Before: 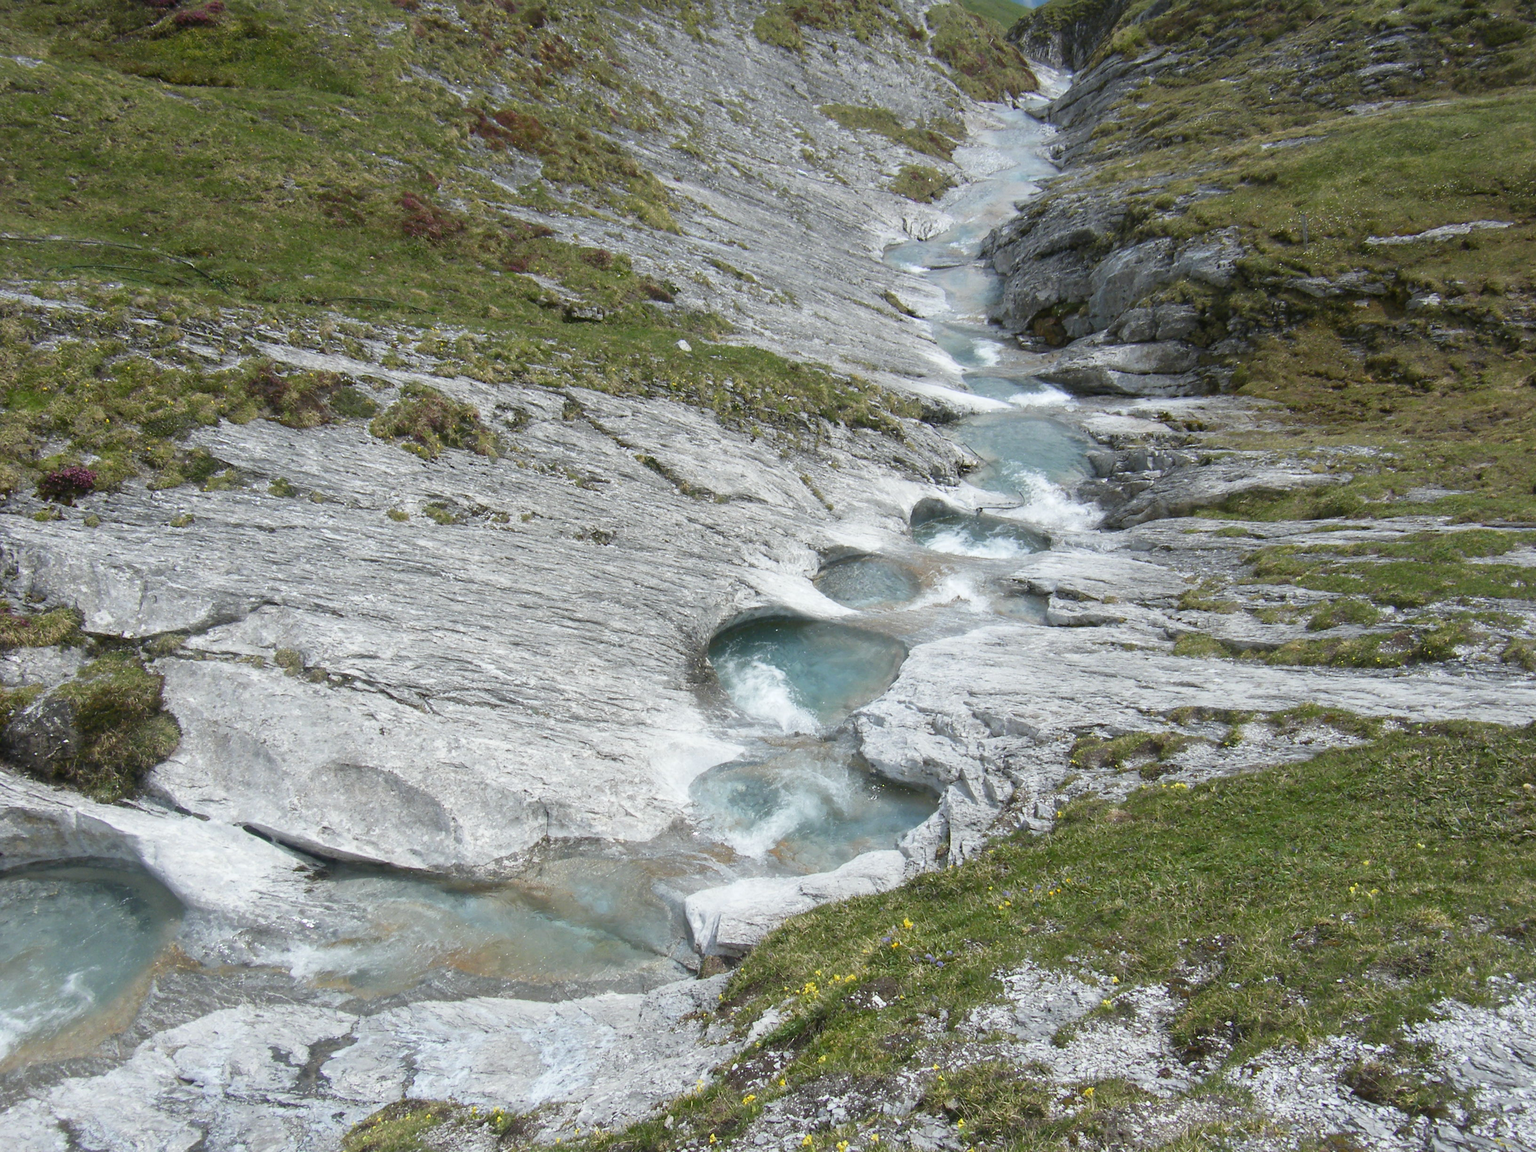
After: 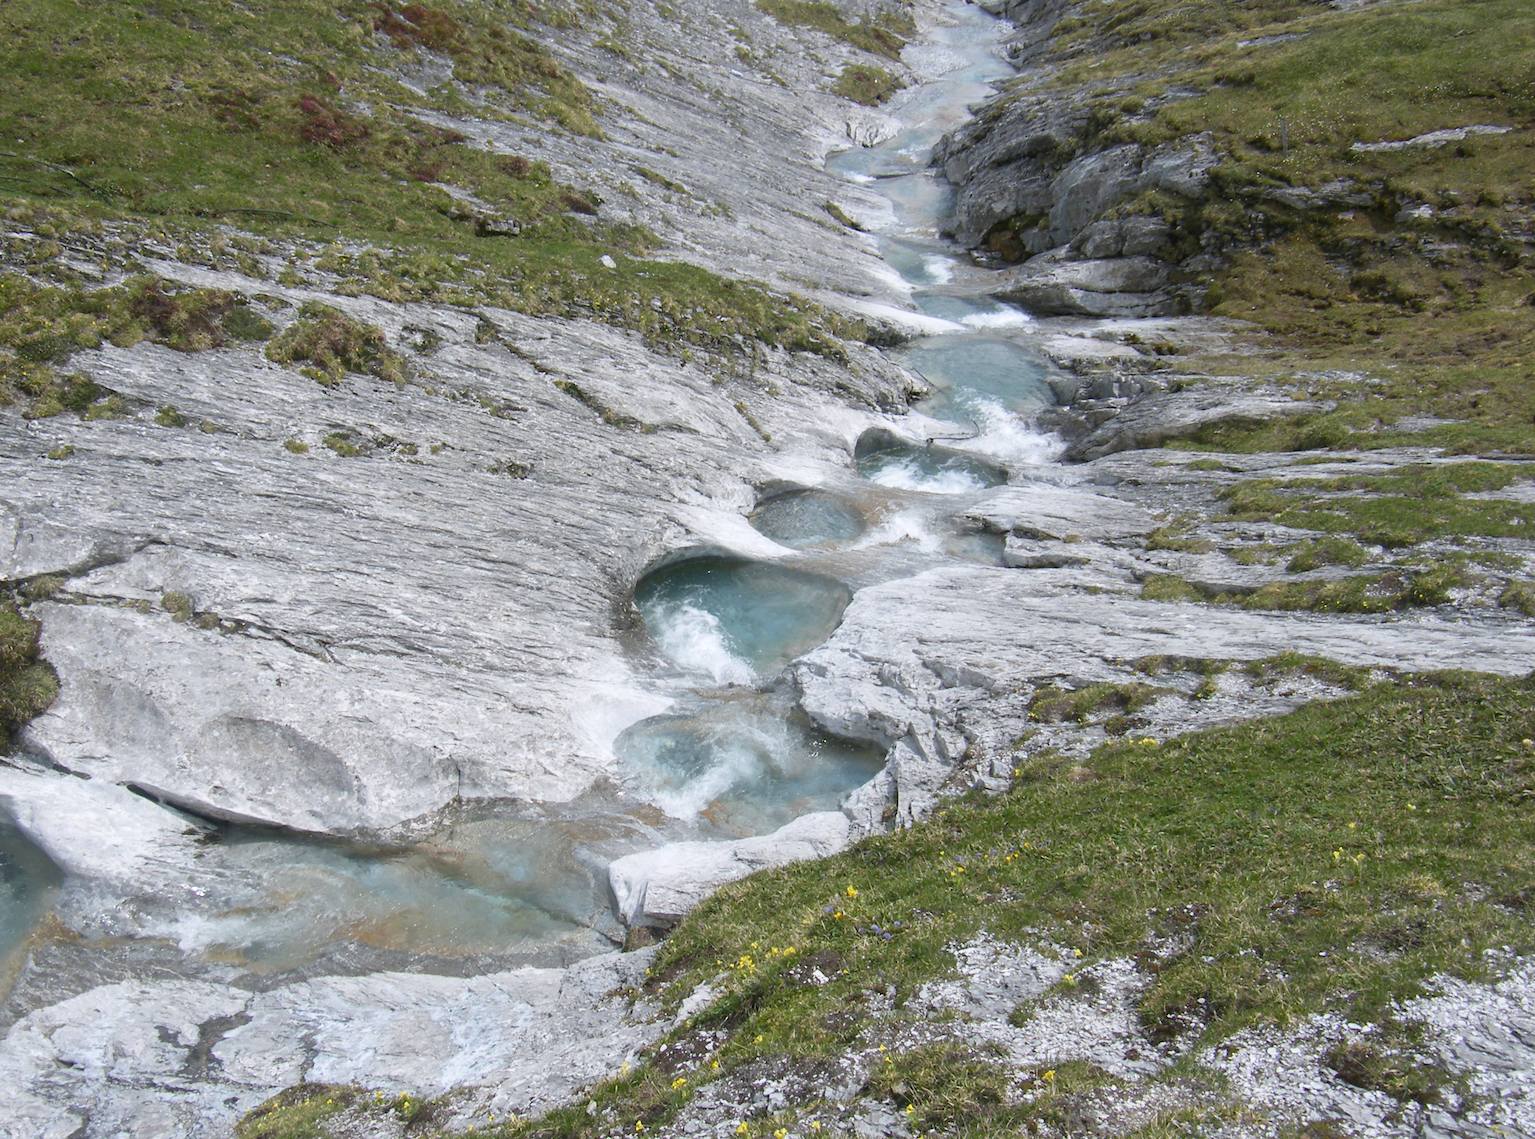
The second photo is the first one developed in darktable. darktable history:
crop and rotate: left 8.262%, top 9.226%
white balance: red 1.009, blue 1.027
